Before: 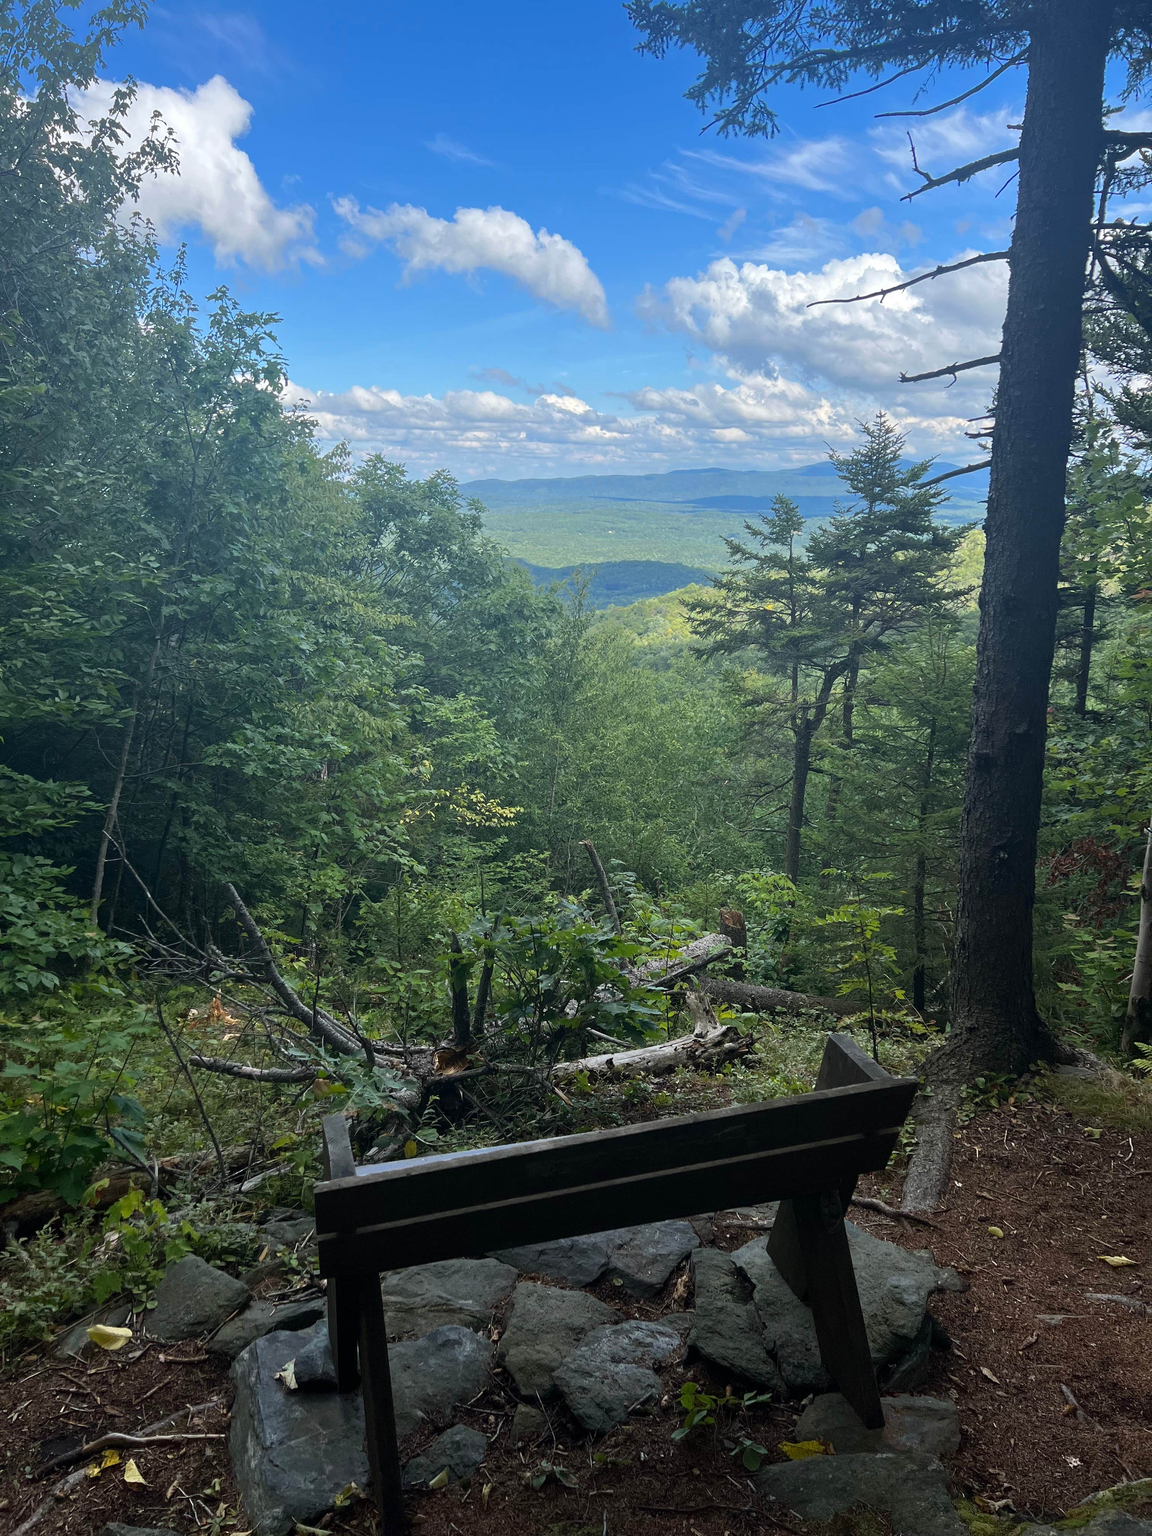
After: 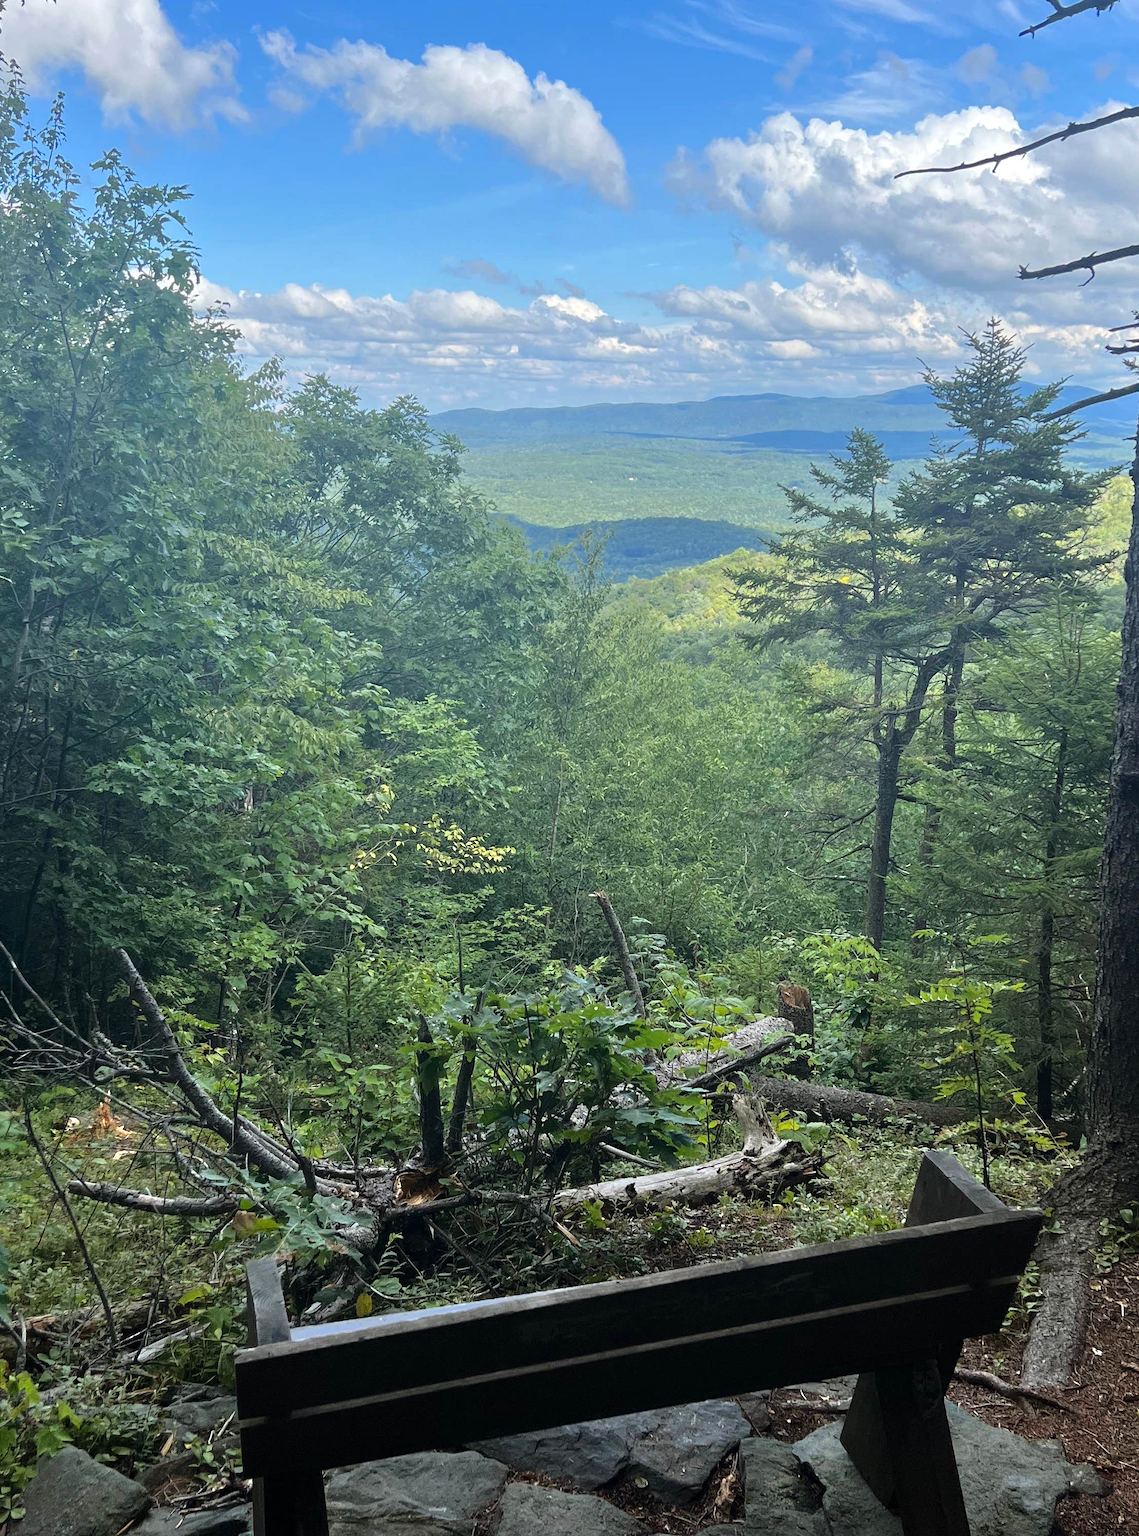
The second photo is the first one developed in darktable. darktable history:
tone equalizer: -8 EV 0.016 EV, -7 EV -0.021 EV, -6 EV 0.041 EV, -5 EV 0.037 EV, -4 EV 0.253 EV, -3 EV 0.667 EV, -2 EV 0.566 EV, -1 EV 0.175 EV, +0 EV 0.024 EV
crop and rotate: left 12.059%, top 11.346%, right 14.005%, bottom 13.912%
